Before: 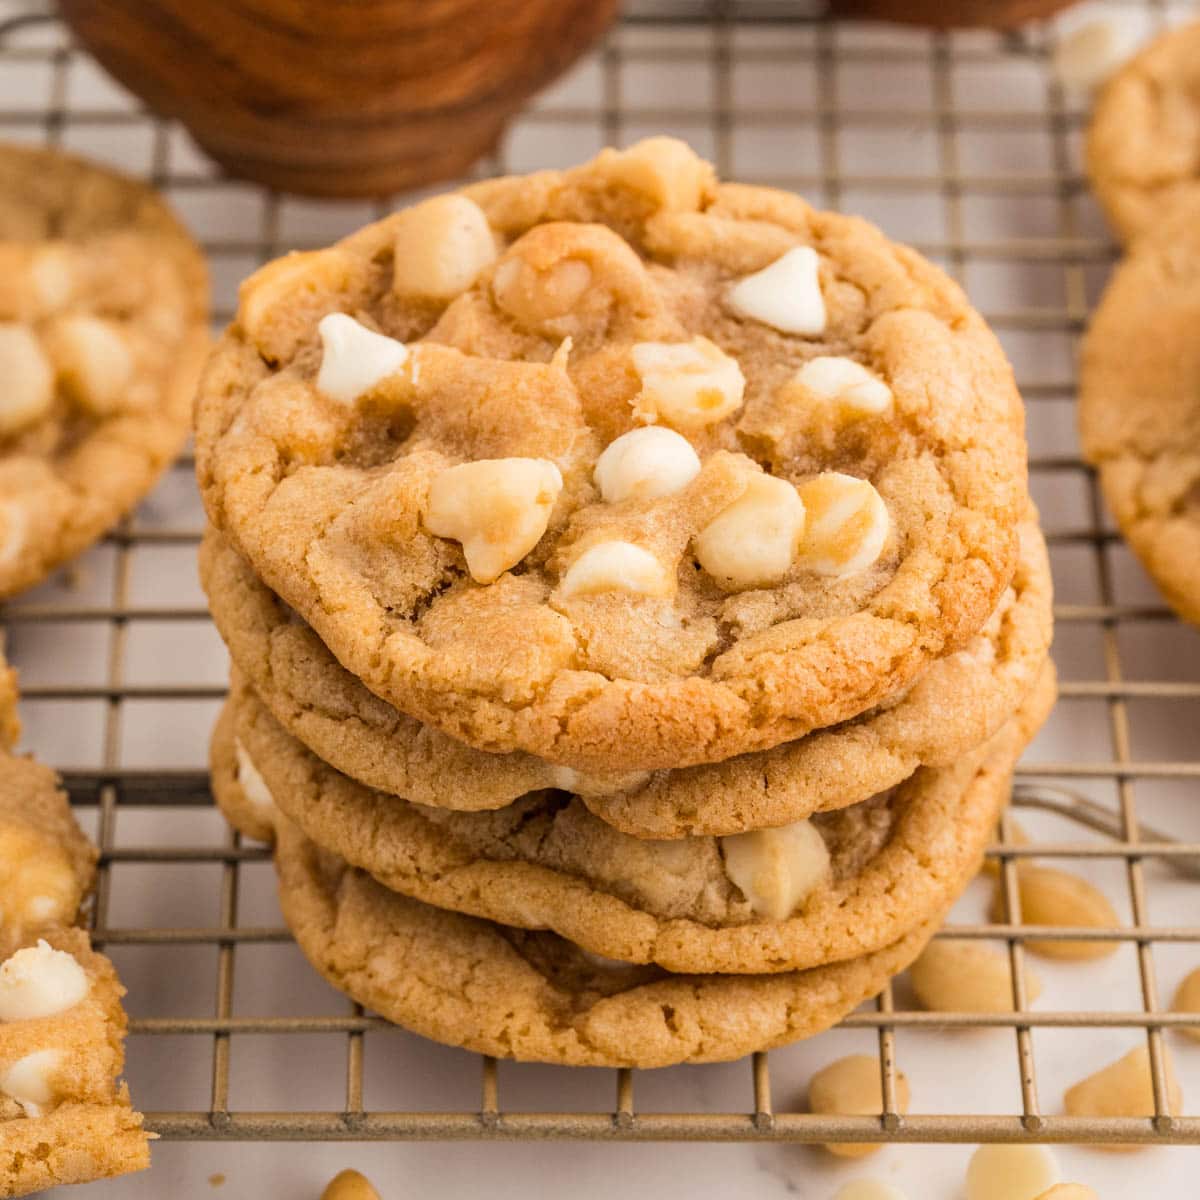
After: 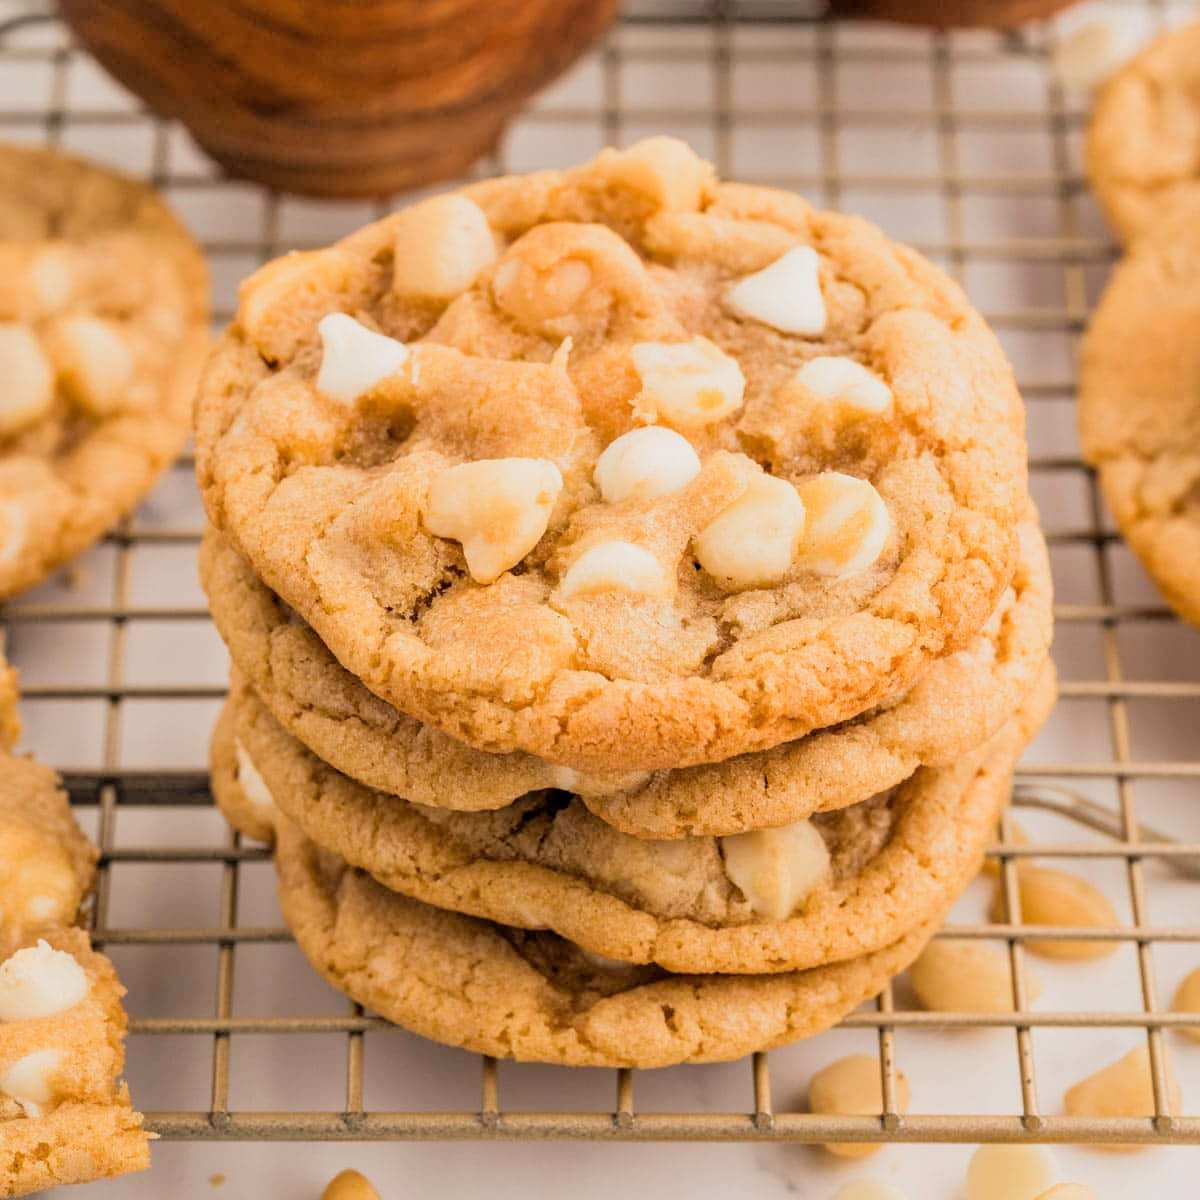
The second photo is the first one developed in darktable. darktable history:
exposure: black level correction 0, exposure 0.5 EV, compensate exposure bias true, compensate highlight preservation false
tone equalizer: on, module defaults
filmic rgb: middle gray luminance 18.42%, black relative exposure -9 EV, white relative exposure 3.75 EV, threshold 6 EV, target black luminance 0%, hardness 4.85, latitude 67.35%, contrast 0.955, highlights saturation mix 20%, shadows ↔ highlights balance 21.36%, add noise in highlights 0, preserve chrominance luminance Y, color science v3 (2019), use custom middle-gray values true, iterations of high-quality reconstruction 0, contrast in highlights soft, enable highlight reconstruction true
